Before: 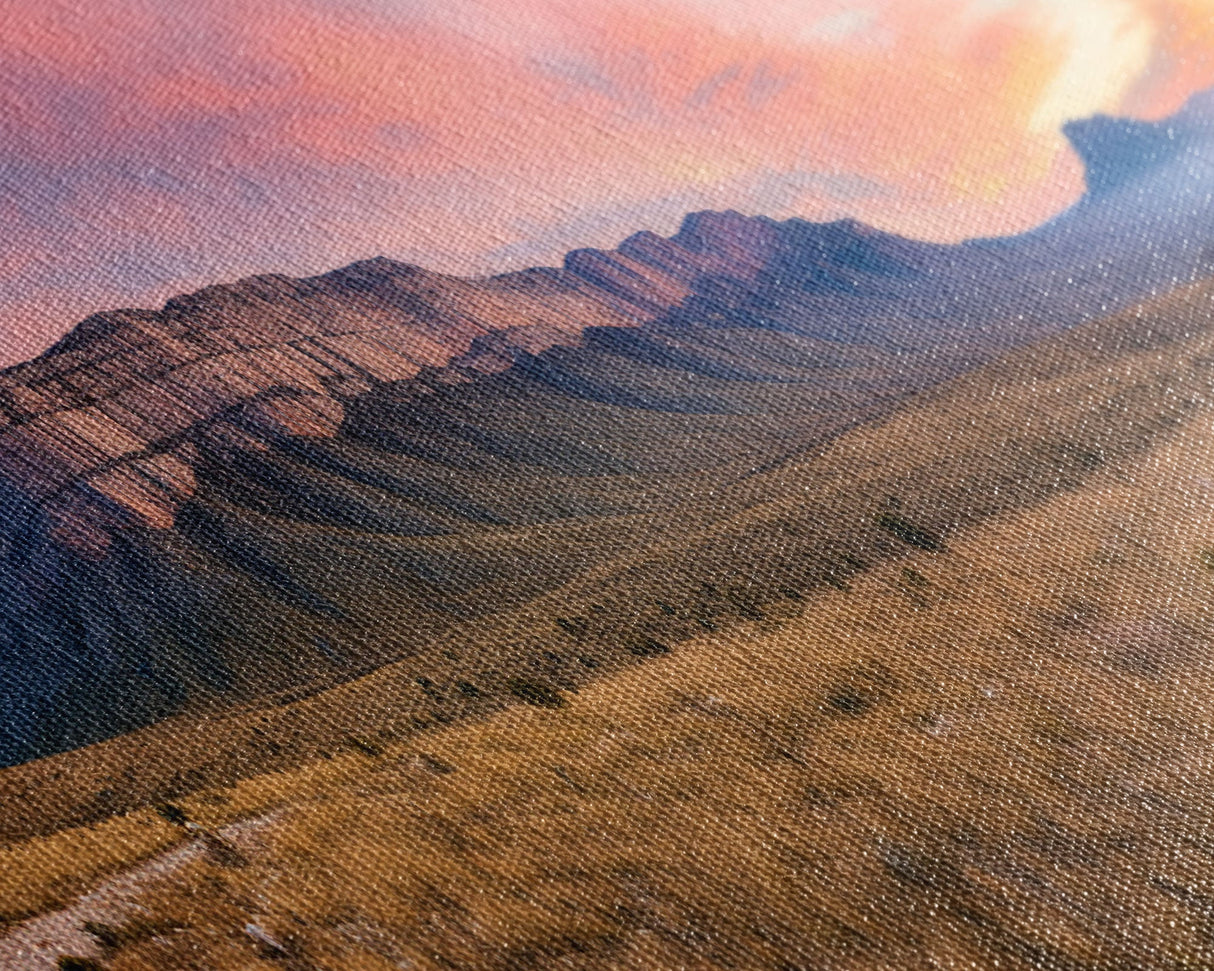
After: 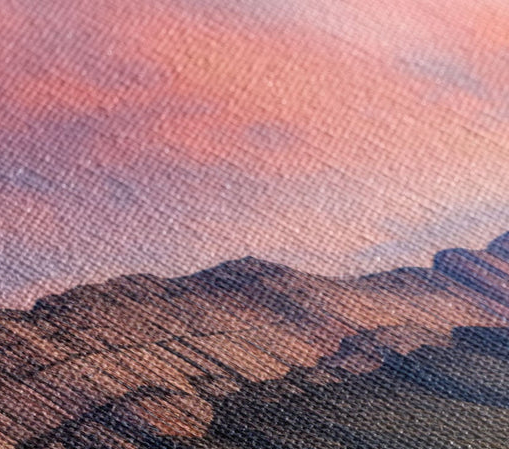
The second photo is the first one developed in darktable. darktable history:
local contrast: detail 110%
crop and rotate: left 10.817%, top 0.062%, right 47.194%, bottom 53.626%
